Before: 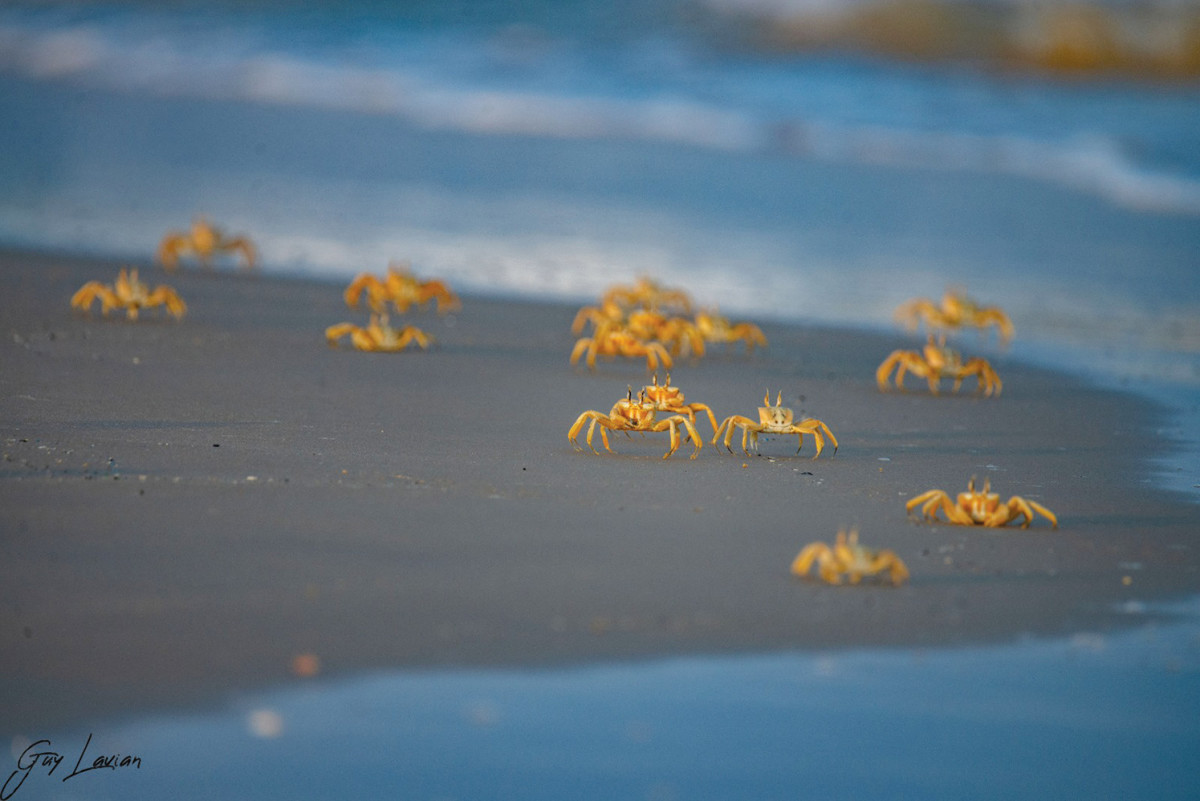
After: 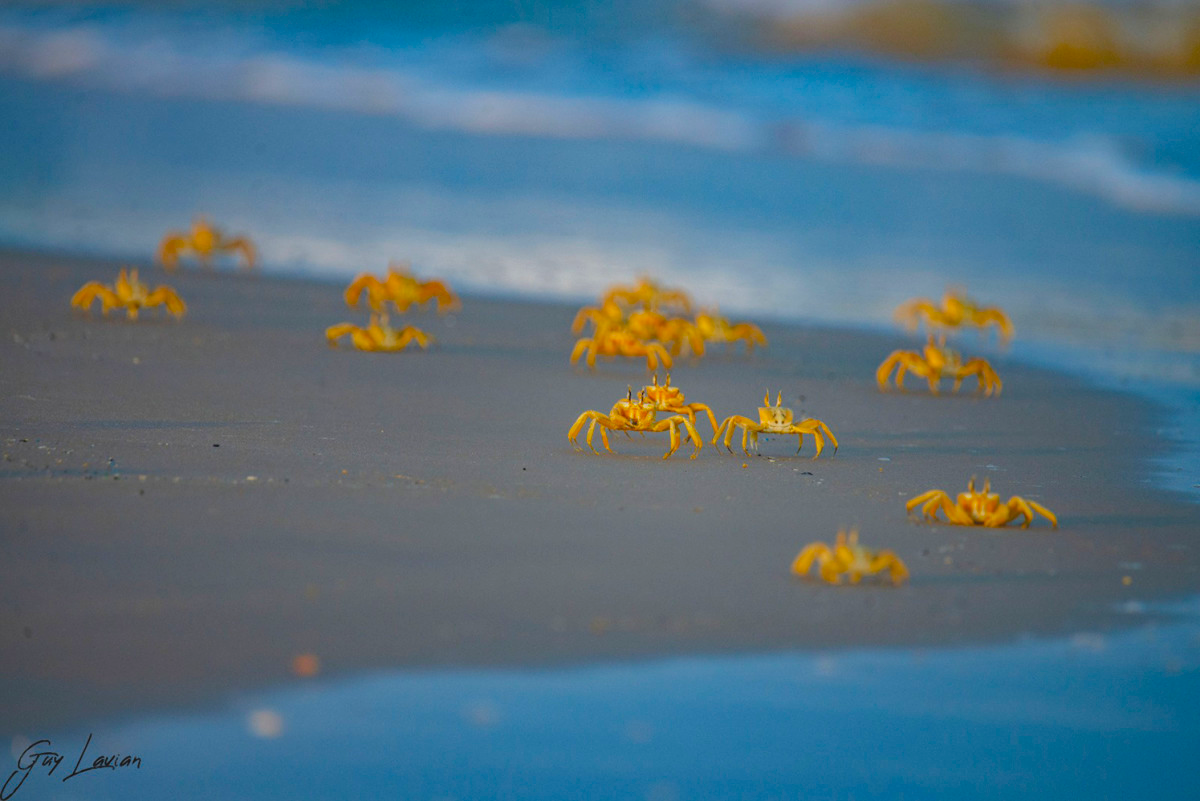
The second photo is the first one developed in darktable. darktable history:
color balance rgb: perceptual saturation grading › global saturation 30%, global vibrance 20%
local contrast: highlights 68%, shadows 68%, detail 82%, midtone range 0.325
